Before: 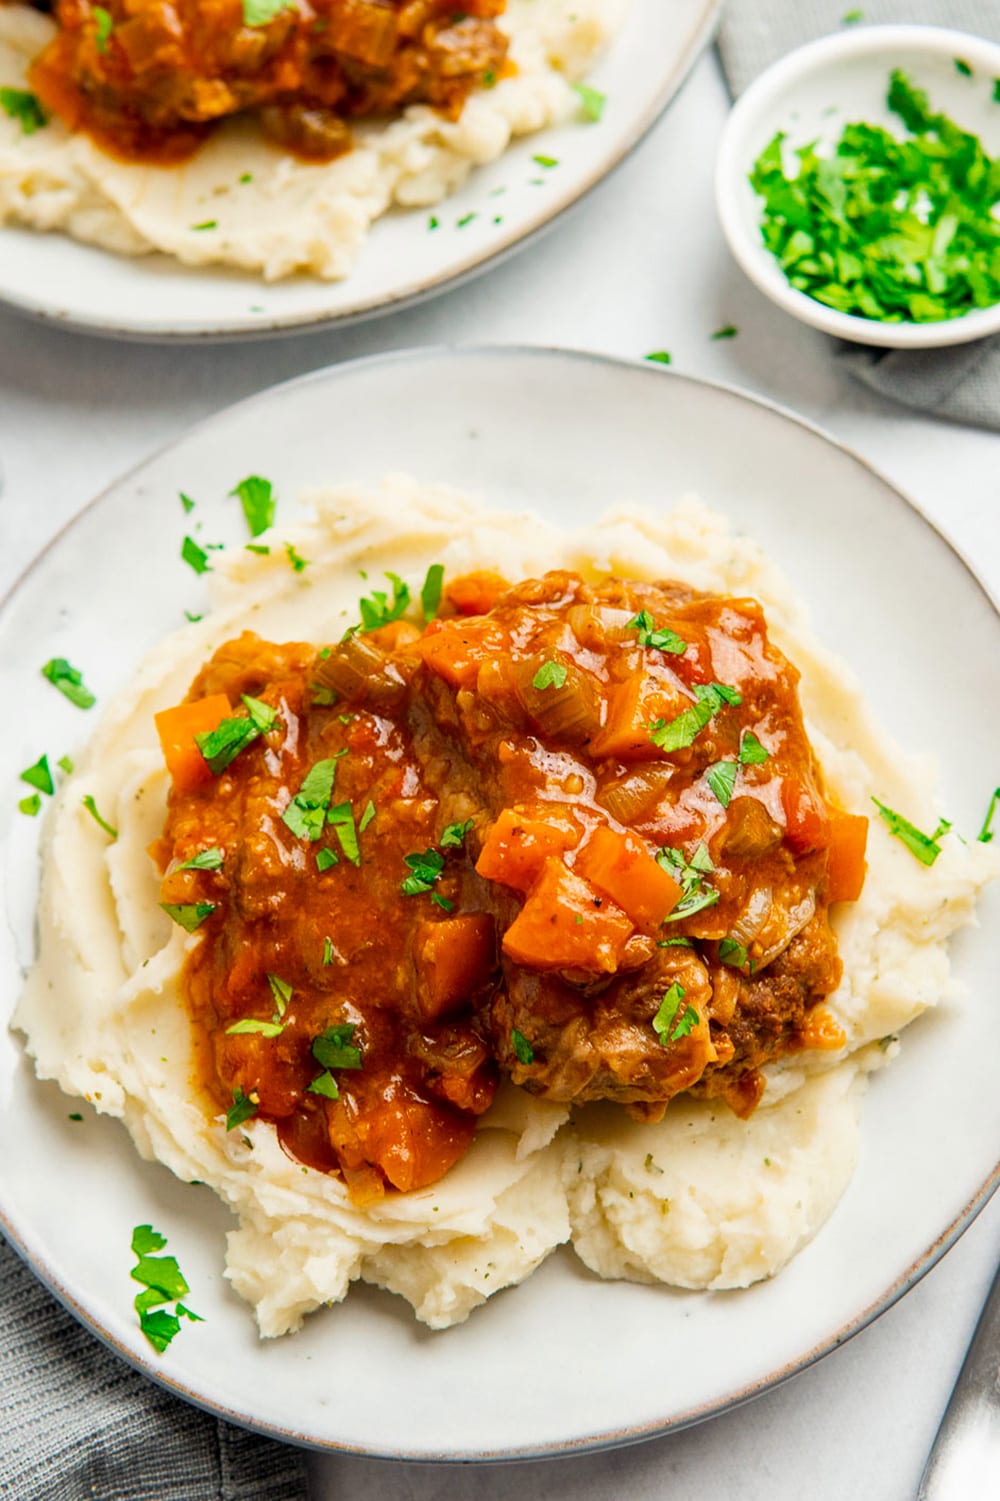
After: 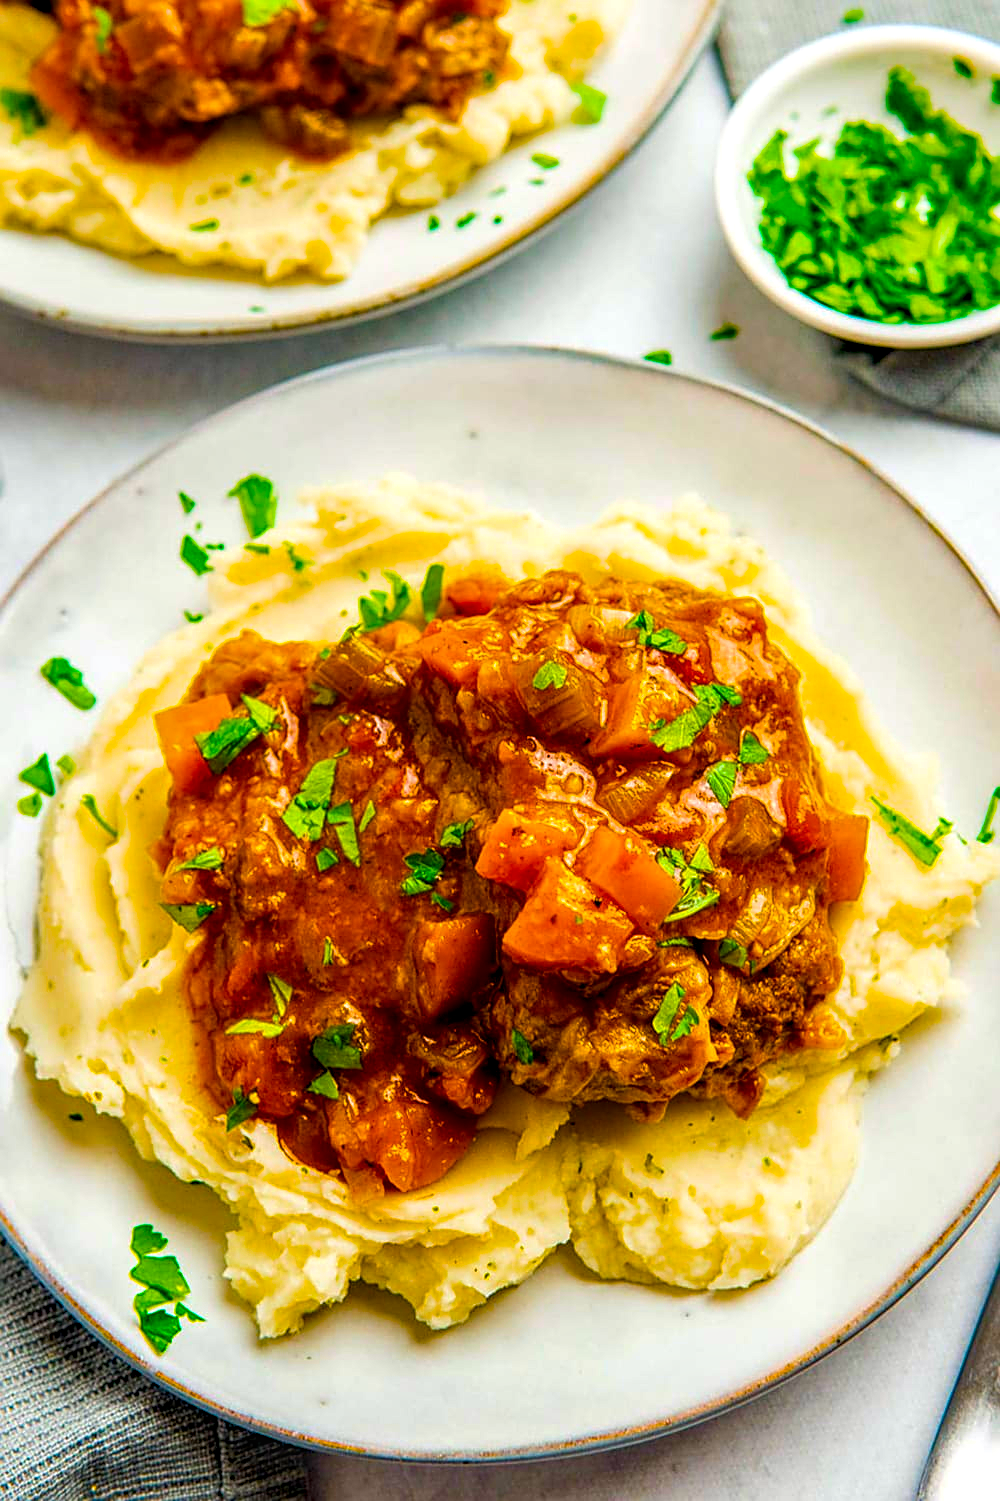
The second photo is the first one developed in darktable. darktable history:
color balance rgb: linear chroma grading › global chroma 42%, perceptual saturation grading › global saturation 42%, global vibrance 33%
sharpen: on, module defaults
local contrast: highlights 61%, detail 143%, midtone range 0.428
haze removal: compatibility mode true, adaptive false
